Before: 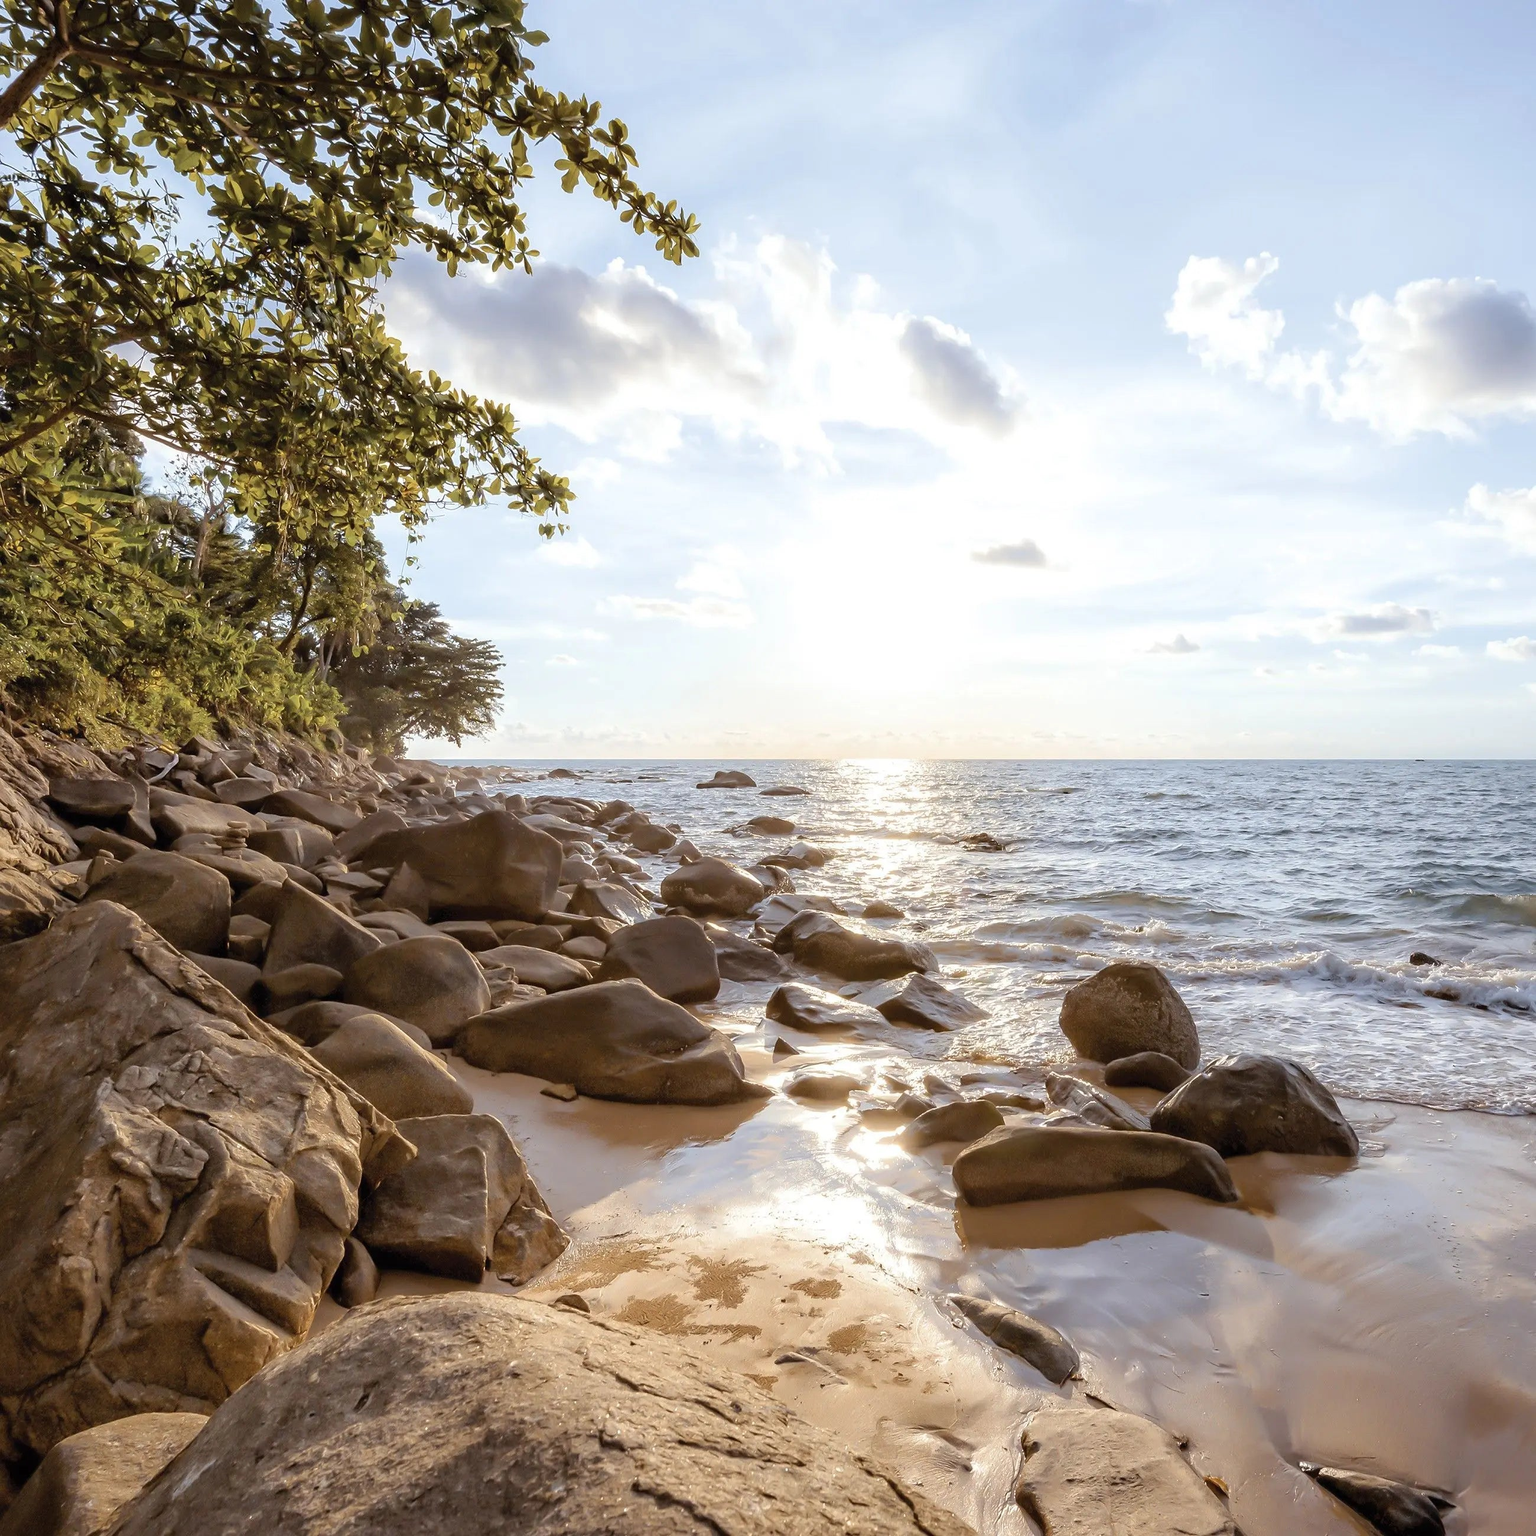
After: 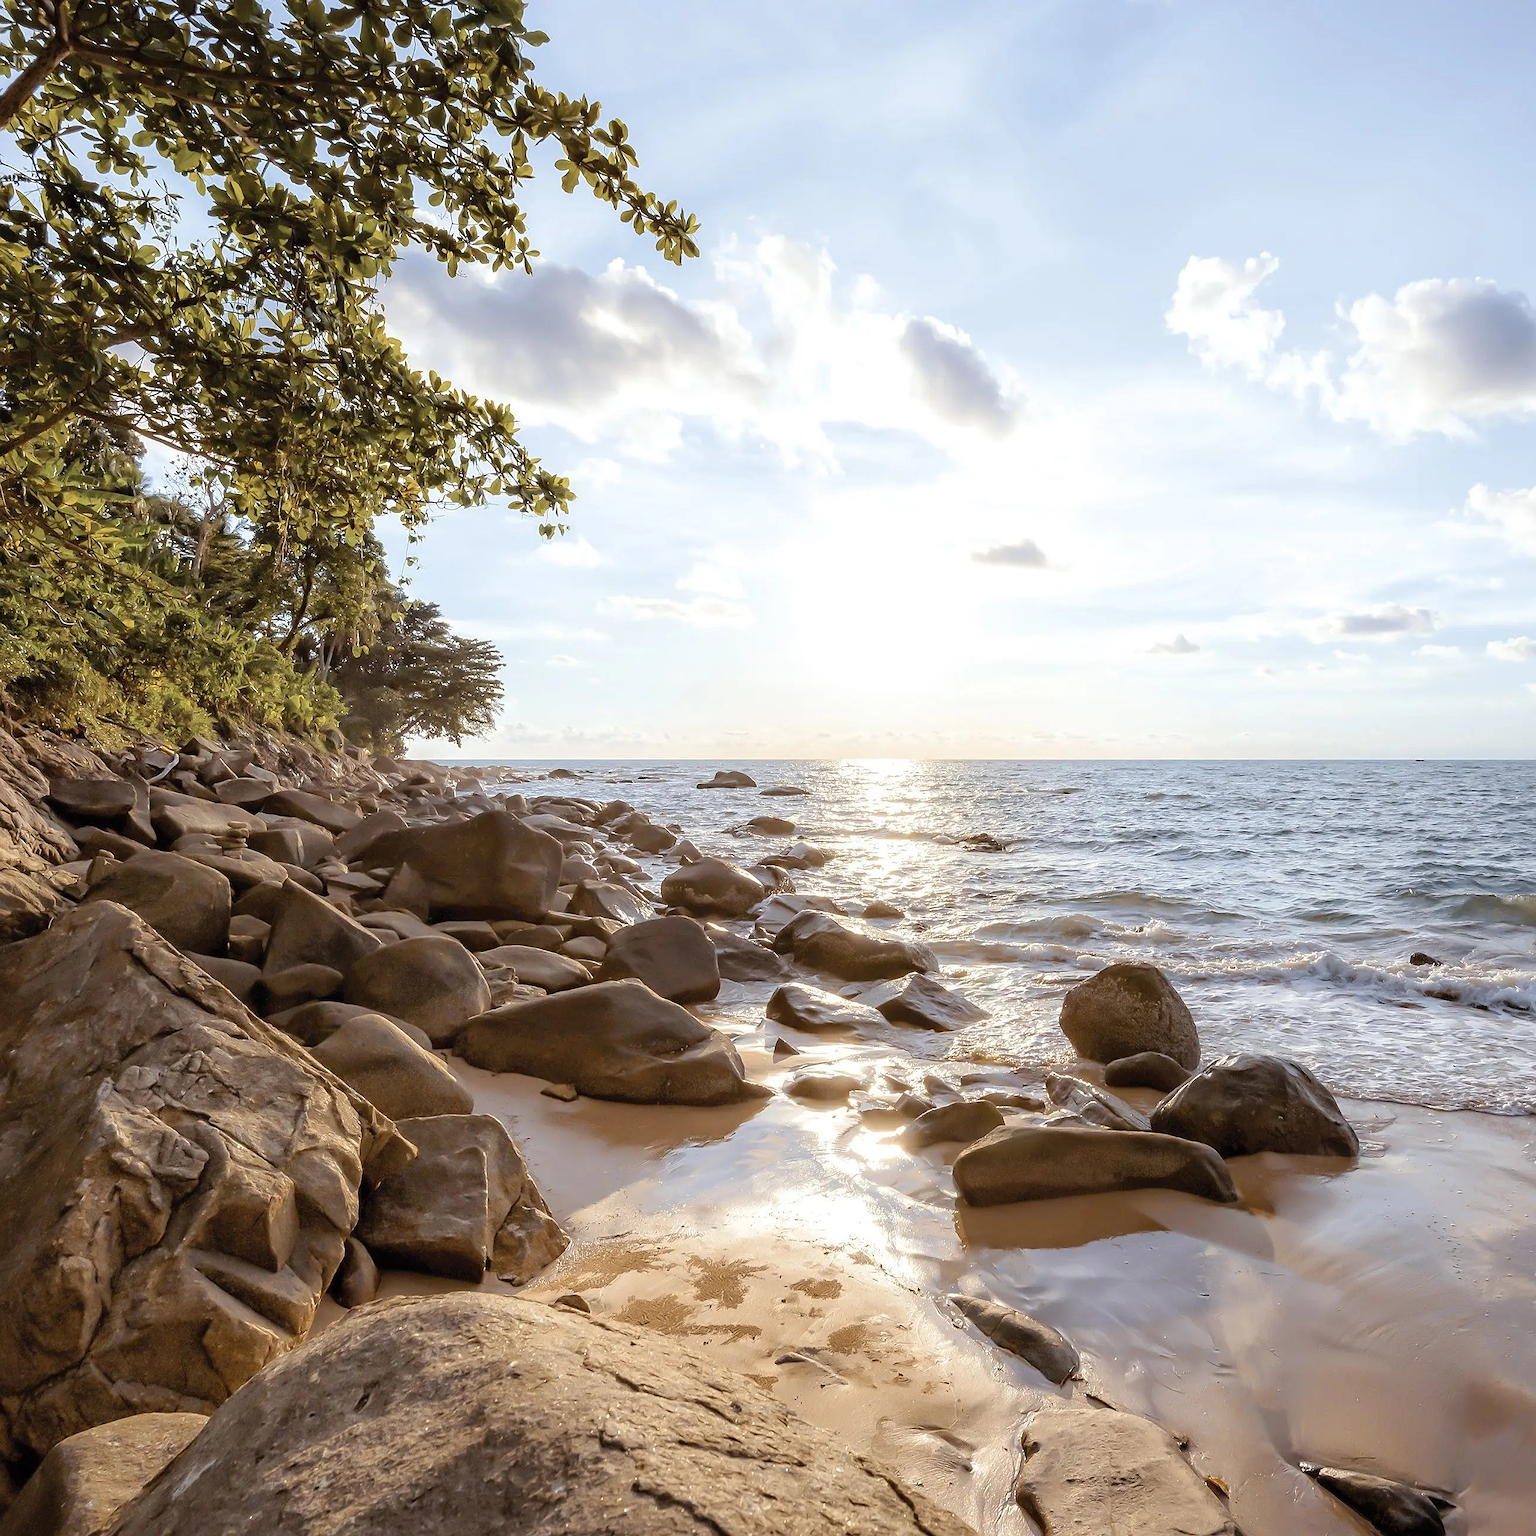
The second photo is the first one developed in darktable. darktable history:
sharpen: radius 0.98, amount 0.608
